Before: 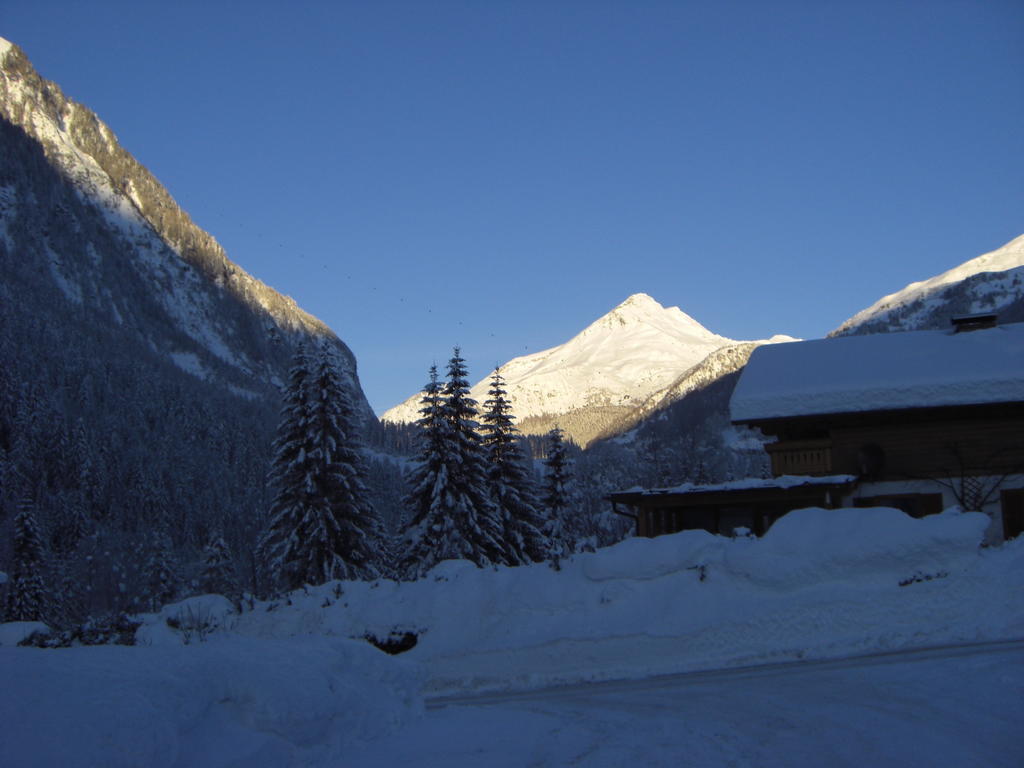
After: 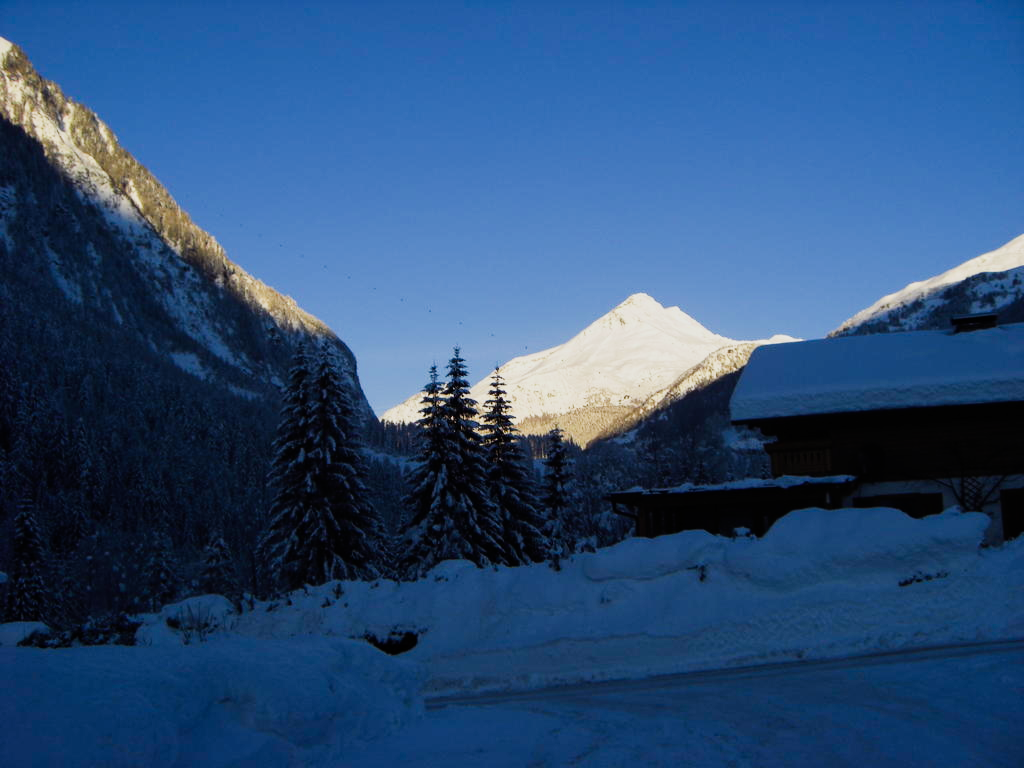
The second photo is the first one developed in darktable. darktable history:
exposure: compensate highlight preservation false
sigmoid: contrast 1.7
